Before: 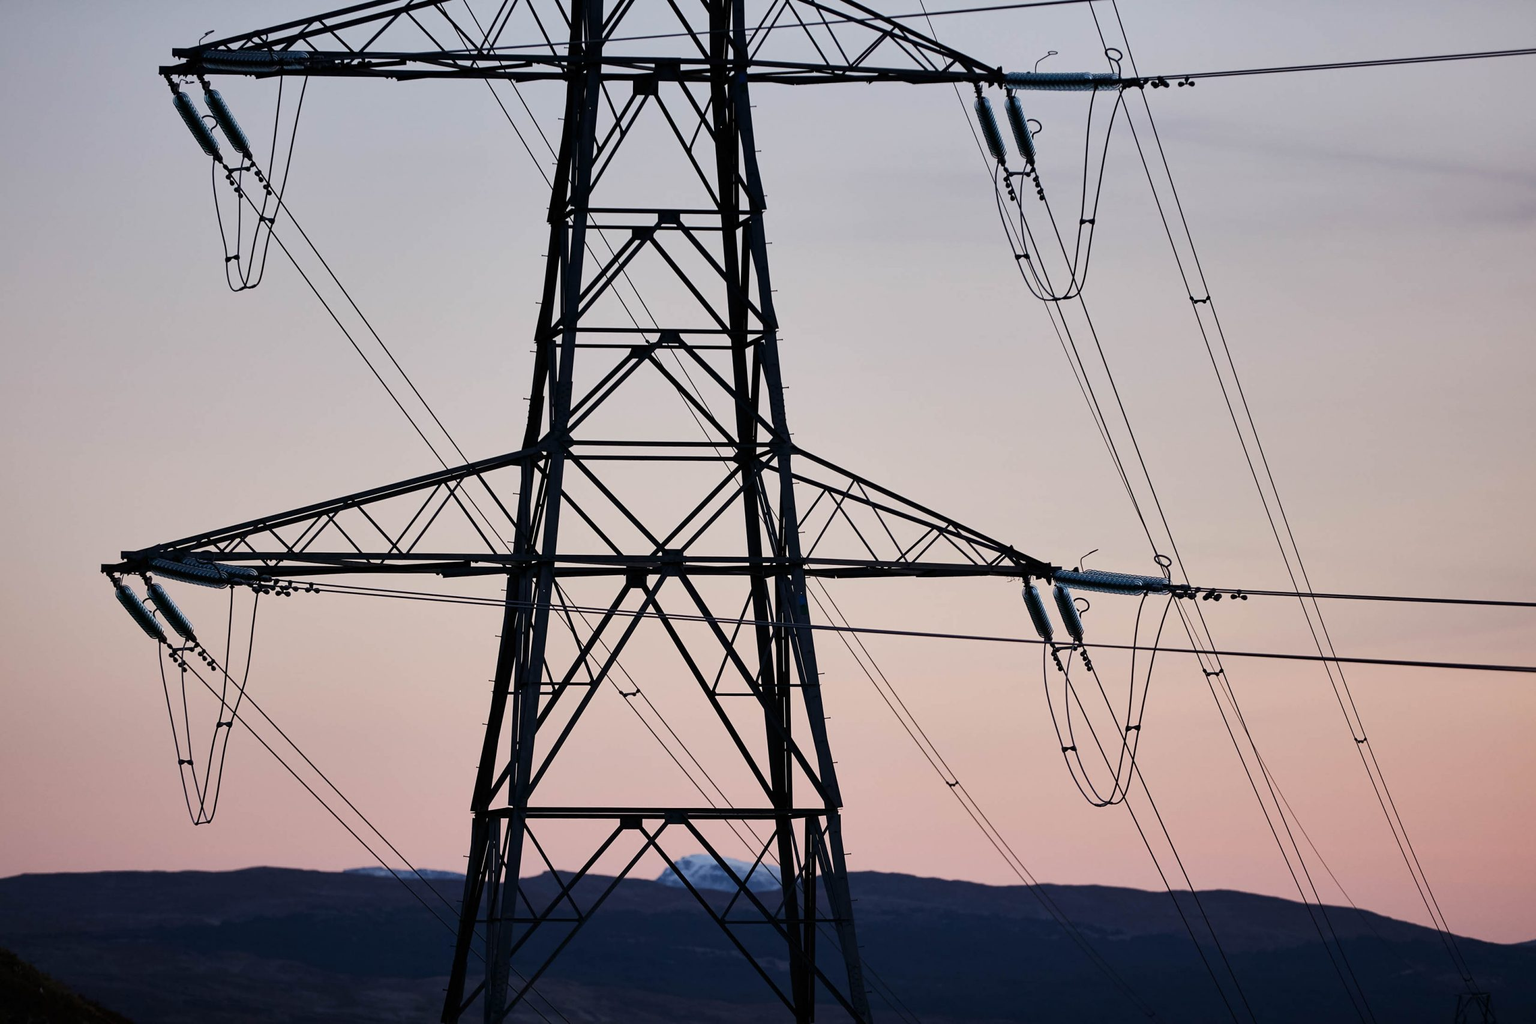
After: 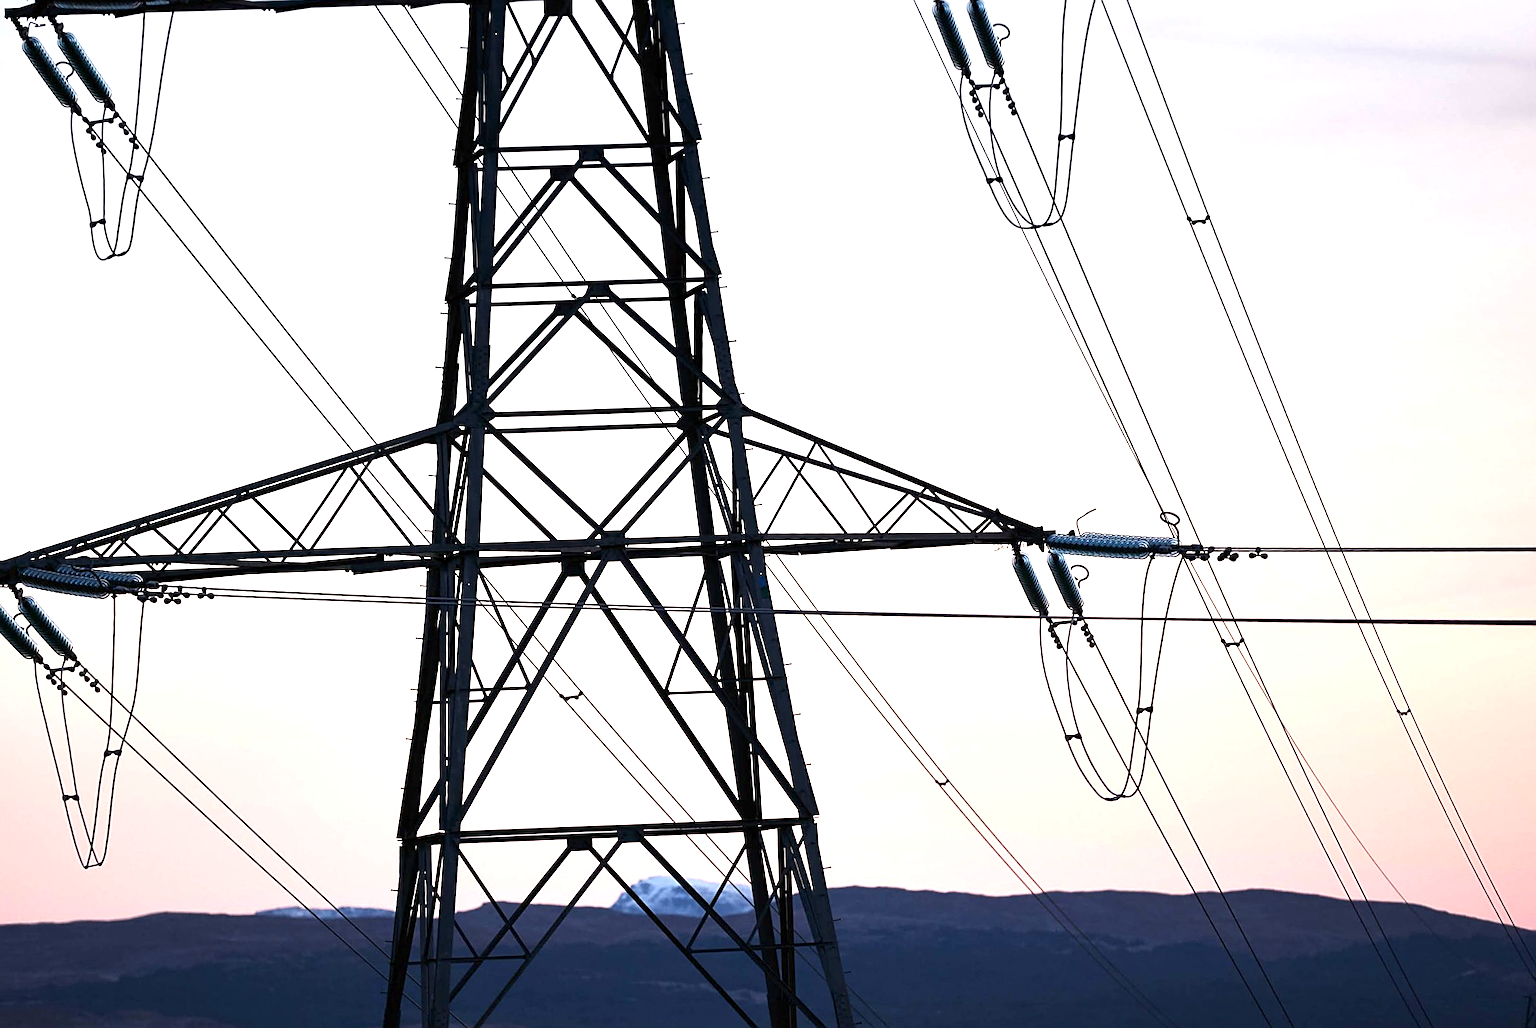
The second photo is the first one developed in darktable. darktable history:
exposure: exposure 1.255 EV, compensate highlight preservation false
sharpen: on, module defaults
crop and rotate: angle 2.61°, left 6.083%, top 5.711%
